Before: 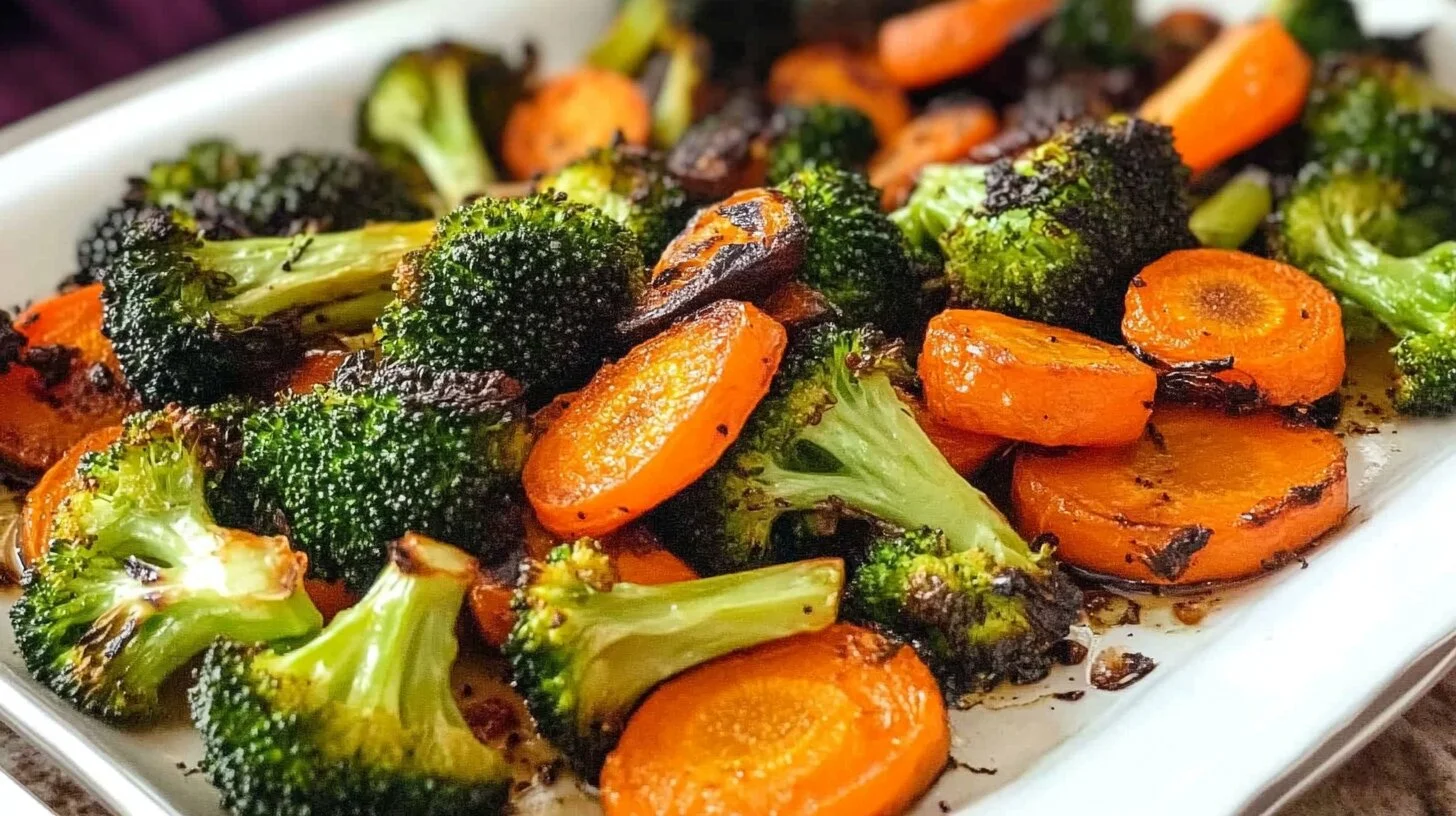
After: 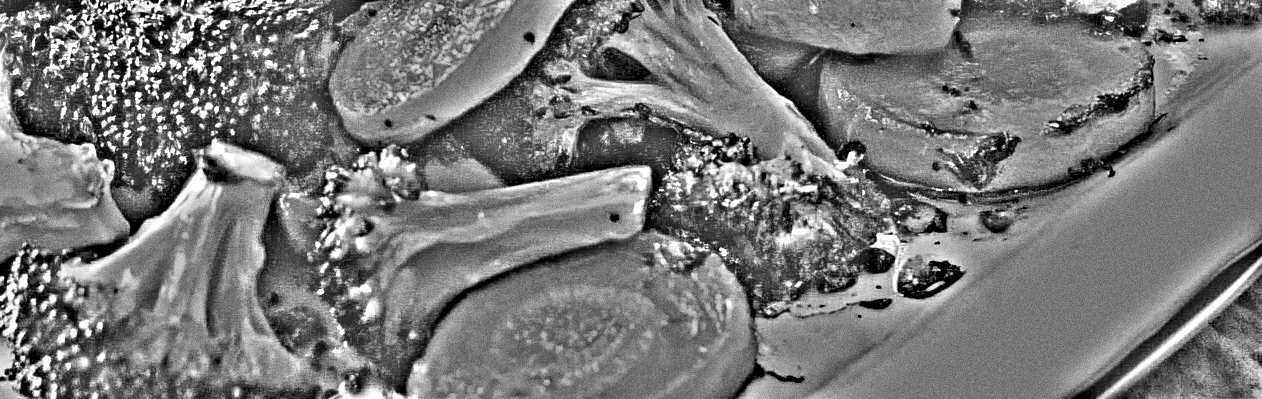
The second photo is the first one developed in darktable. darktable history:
crop and rotate: left 13.306%, top 48.129%, bottom 2.928%
contrast brightness saturation: contrast 0.05
grain: coarseness 0.09 ISO, strength 40%
highpass: on, module defaults
